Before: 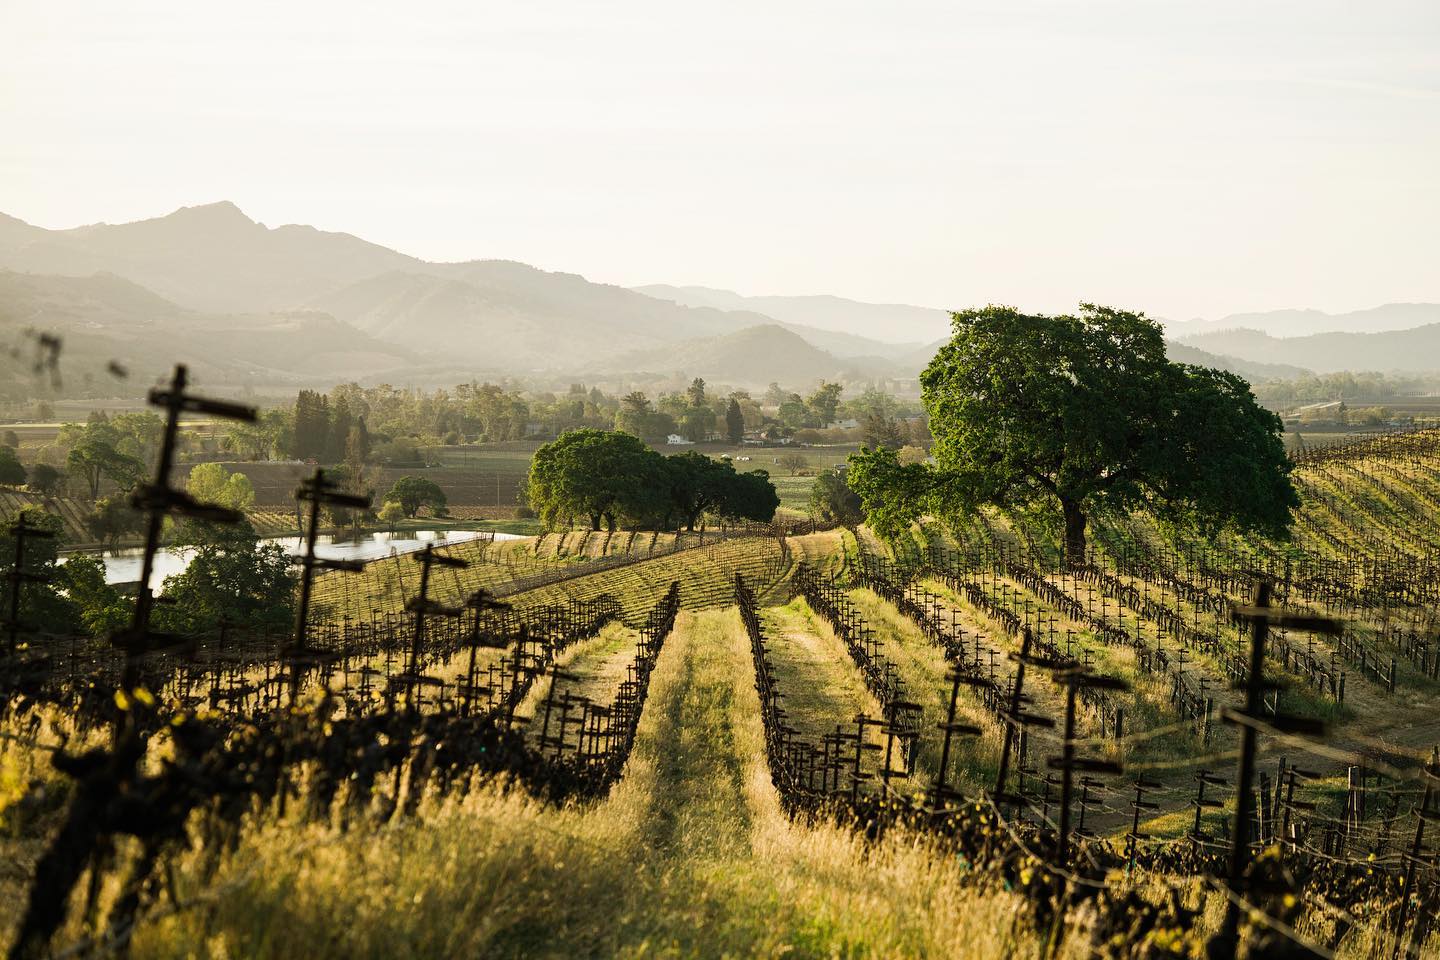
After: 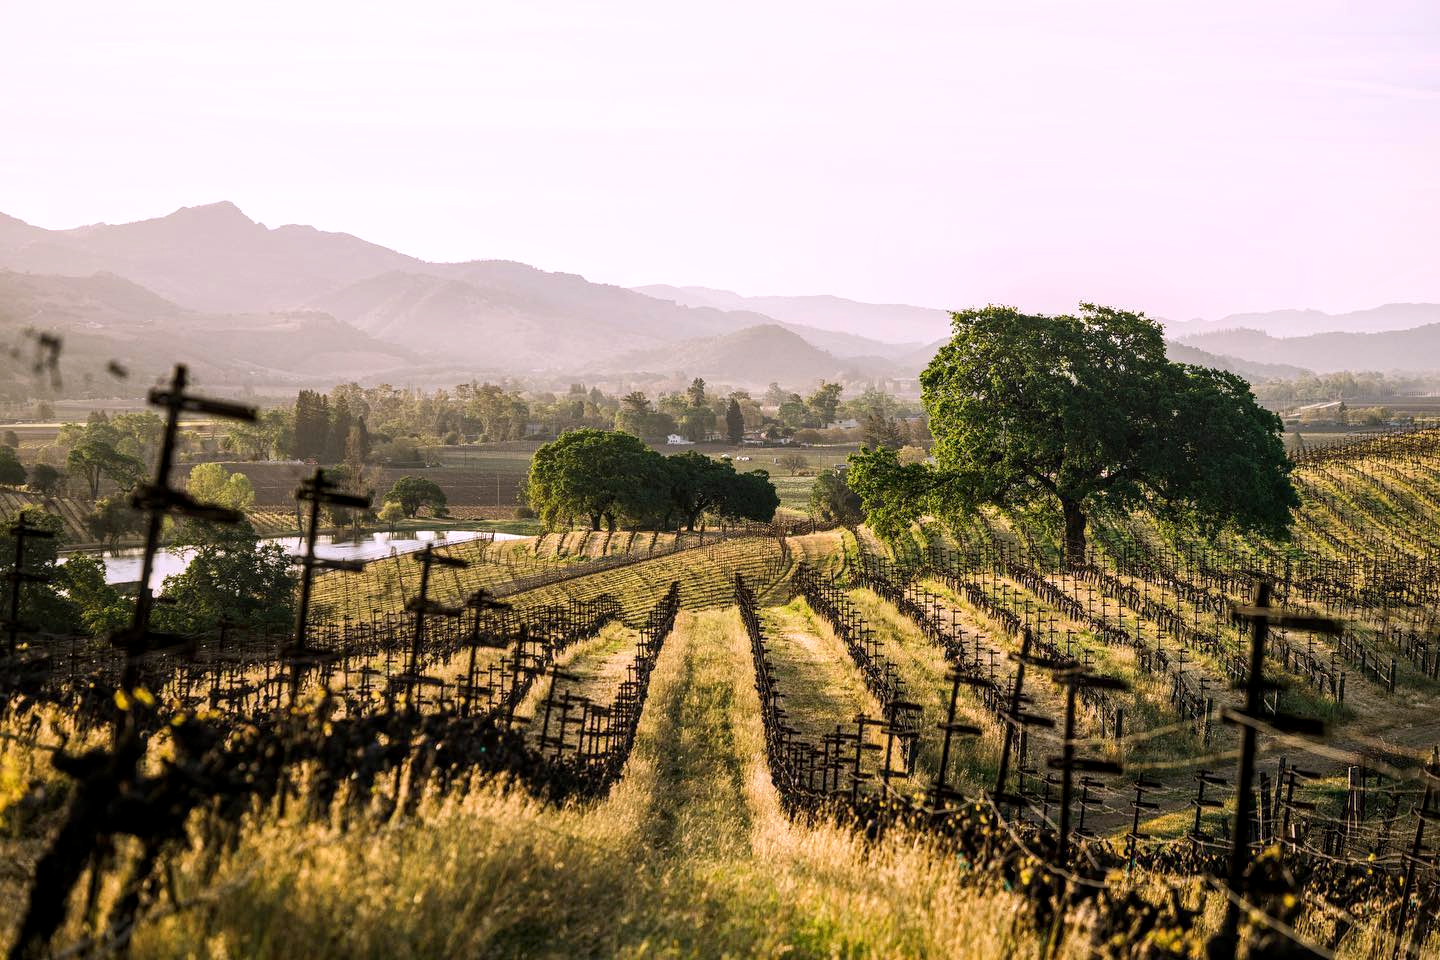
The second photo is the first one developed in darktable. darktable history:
tone equalizer: on, module defaults
local contrast: on, module defaults
white balance: red 1.066, blue 1.119
